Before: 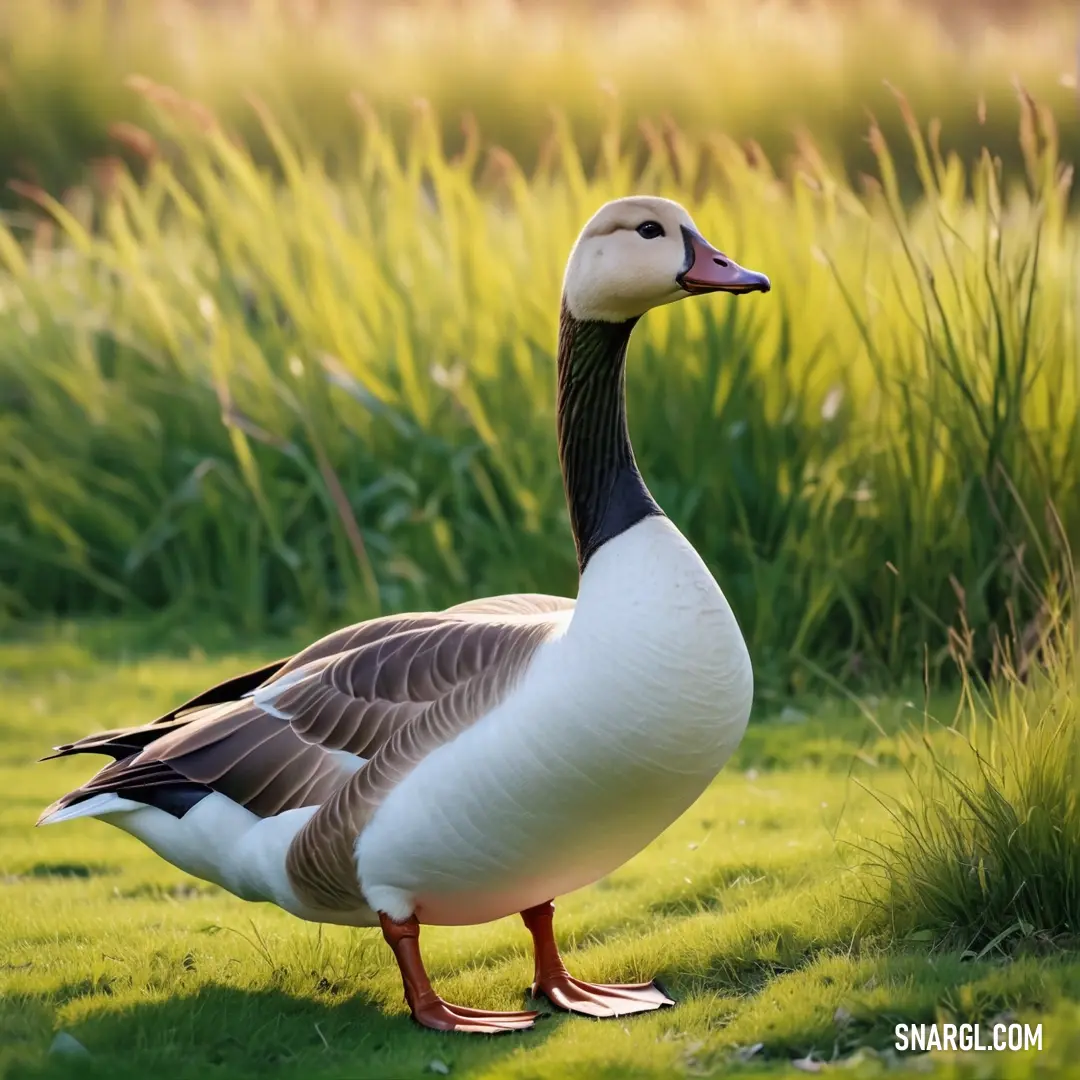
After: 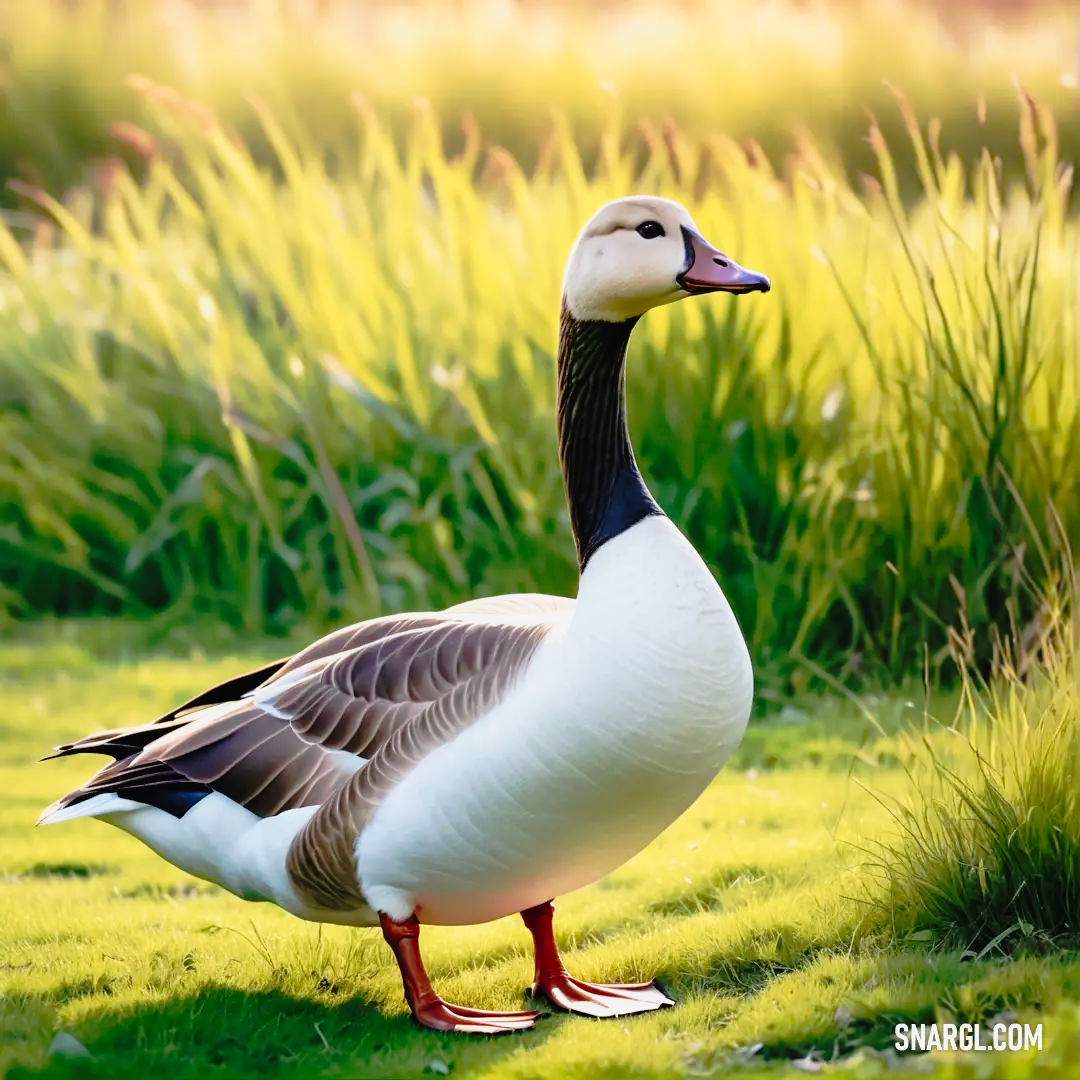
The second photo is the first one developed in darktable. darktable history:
tone curve: curves: ch0 [(0, 0.015) (0.091, 0.055) (0.184, 0.159) (0.304, 0.382) (0.492, 0.579) (0.628, 0.755) (0.832, 0.932) (0.984, 0.963)]; ch1 [(0, 0) (0.34, 0.235) (0.493, 0.5) (0.554, 0.56) (0.764, 0.815) (1, 1)]; ch2 [(0, 0) (0.44, 0.458) (0.476, 0.477) (0.542, 0.586) (0.674, 0.724) (1, 1)], preserve colors none
